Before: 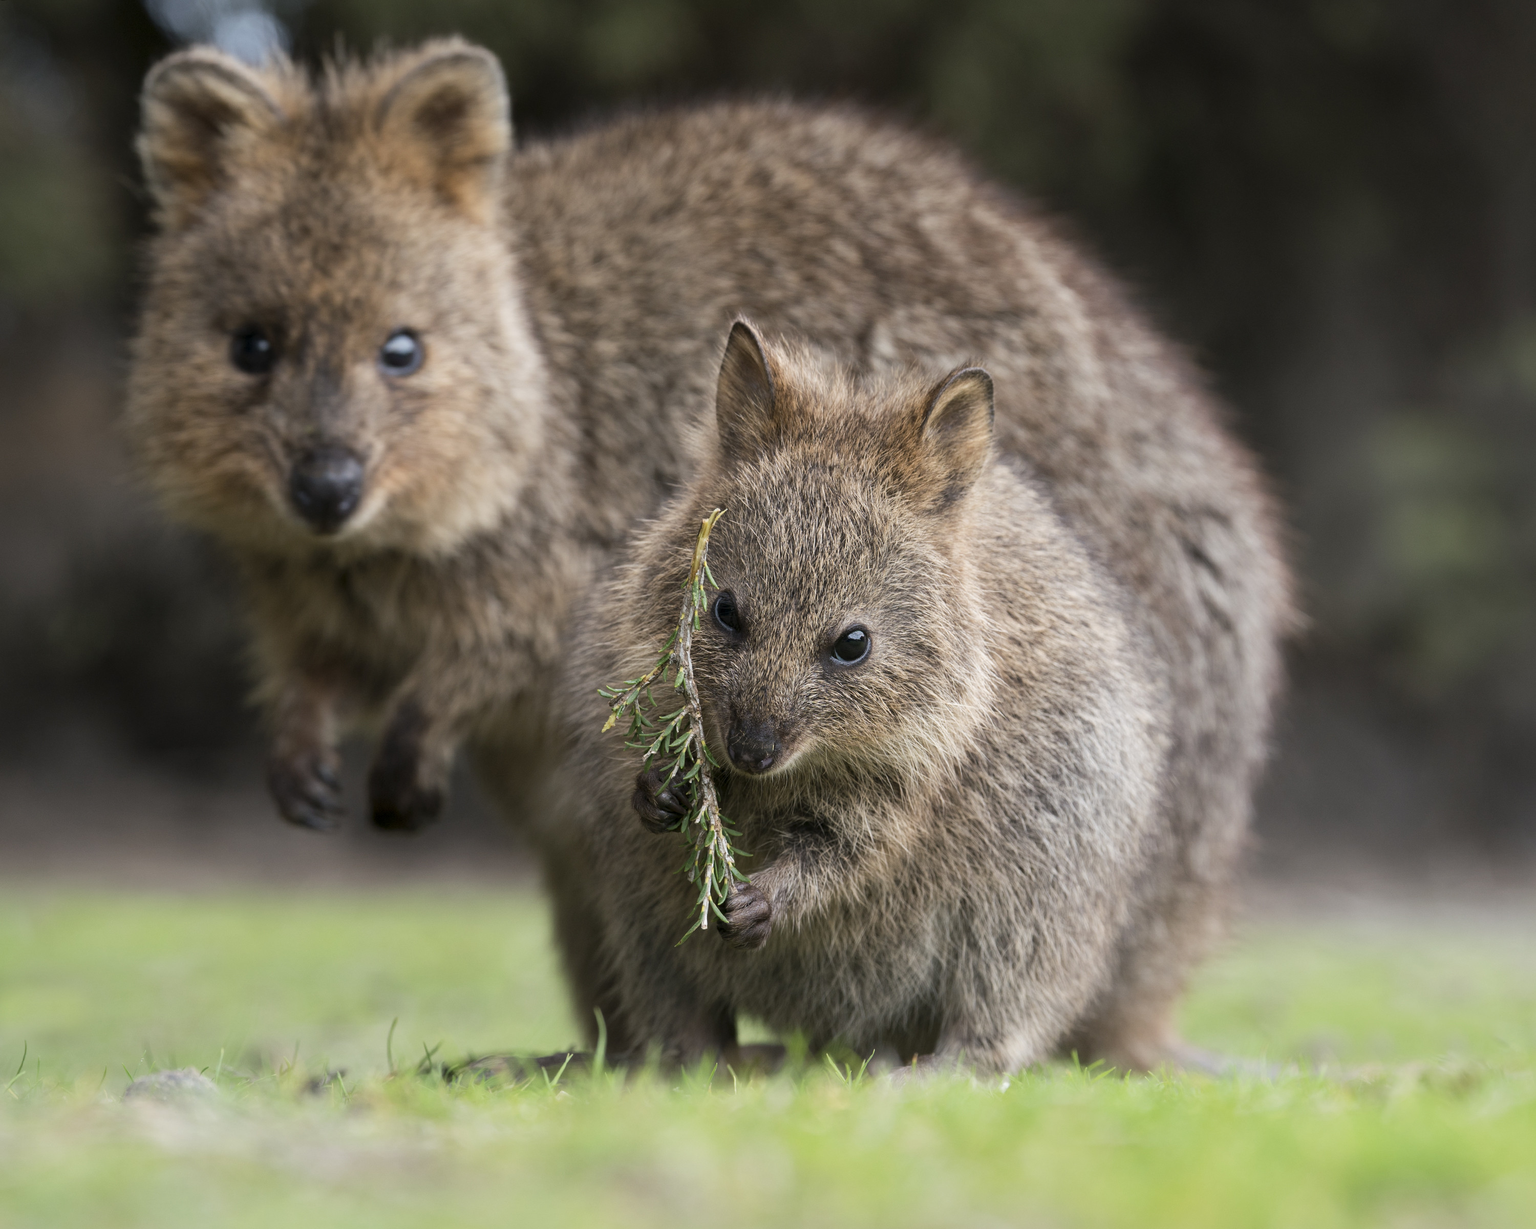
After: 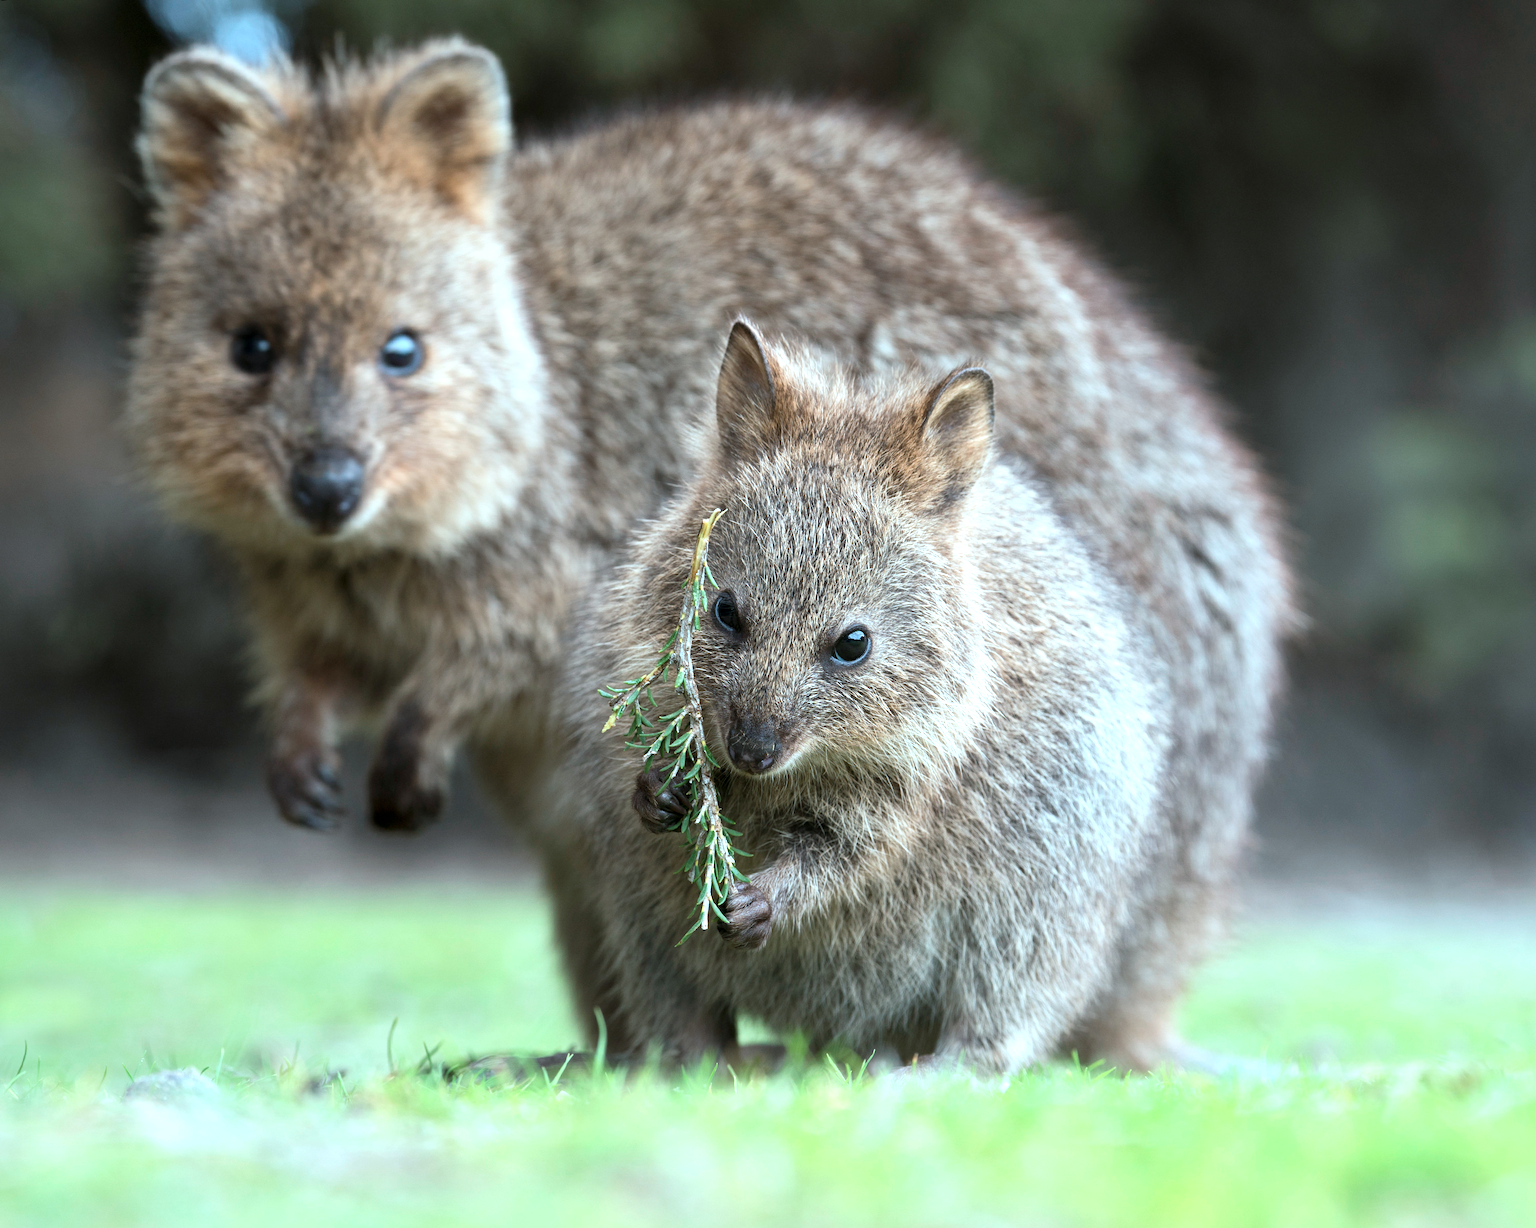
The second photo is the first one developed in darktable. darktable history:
exposure: exposure 0.781 EV, compensate highlight preservation false
color correction: highlights a* -11.71, highlights b* -15.58
